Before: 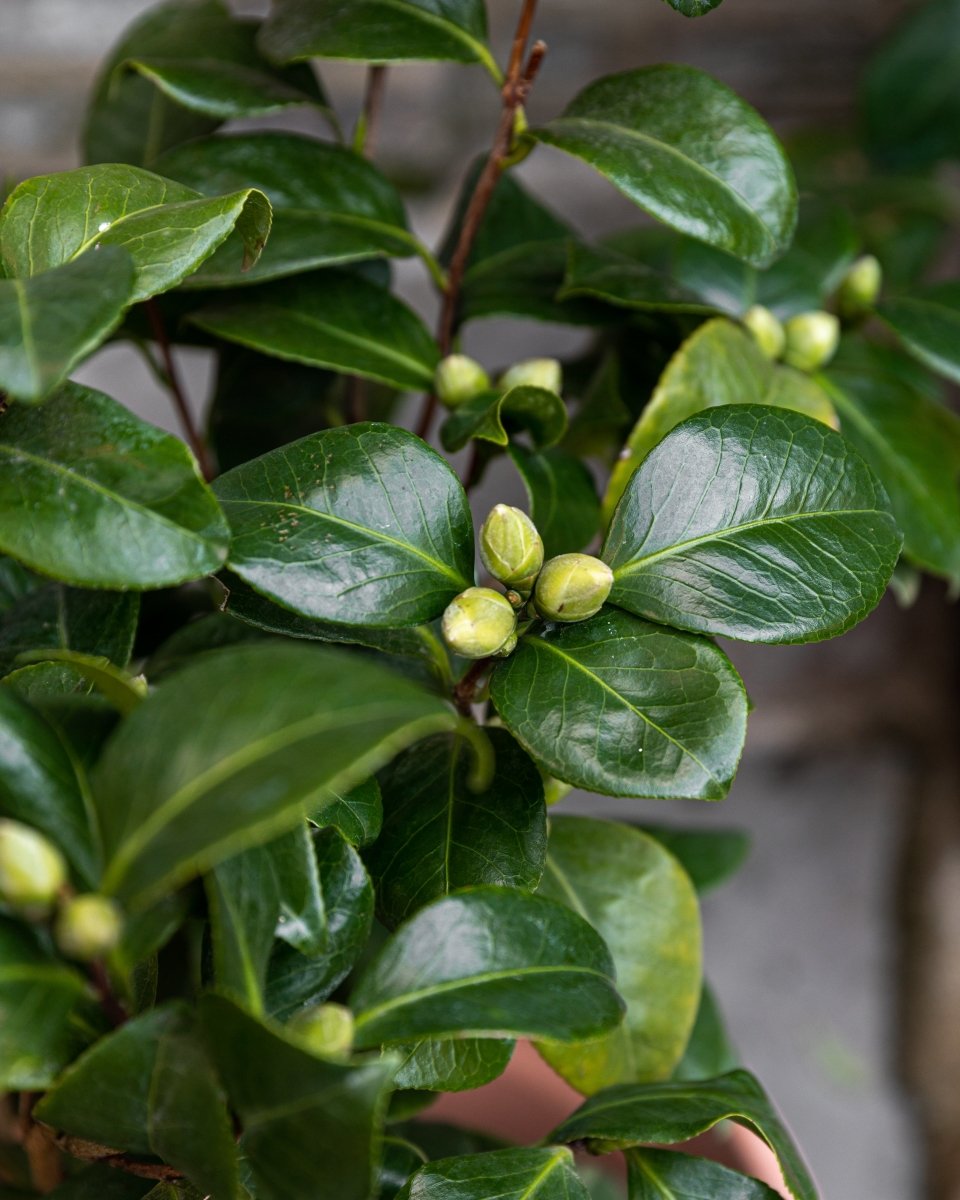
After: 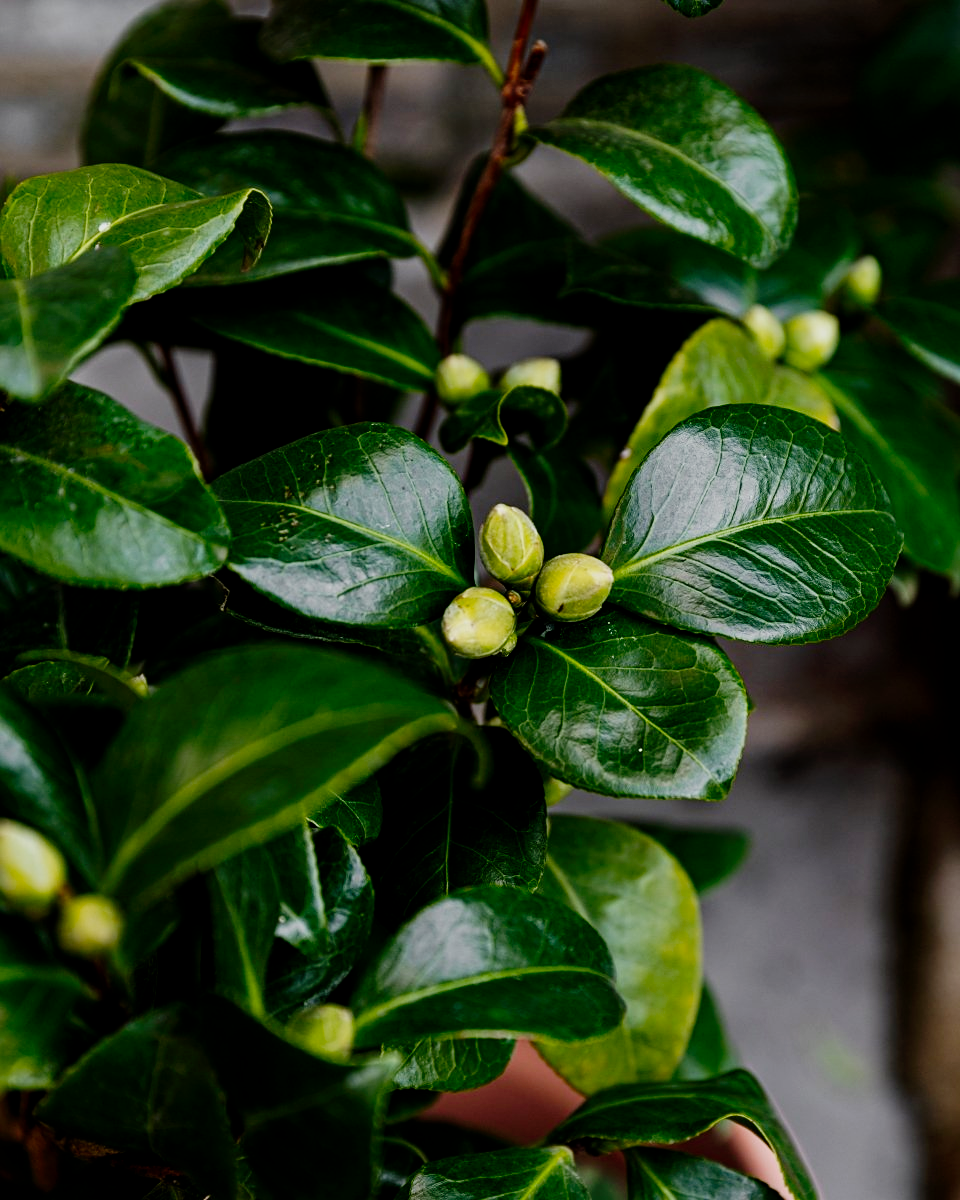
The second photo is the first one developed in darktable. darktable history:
sharpen: amount 0.2
tone curve: curves: ch0 [(0, 0) (0.003, 0) (0.011, 0.001) (0.025, 0.003) (0.044, 0.005) (0.069, 0.013) (0.1, 0.024) (0.136, 0.04) (0.177, 0.087) (0.224, 0.148) (0.277, 0.238) (0.335, 0.335) (0.399, 0.43) (0.468, 0.524) (0.543, 0.621) (0.623, 0.712) (0.709, 0.788) (0.801, 0.867) (0.898, 0.947) (1, 1)], preserve colors none
exposure: black level correction 0.009, exposure -0.637 EV, compensate highlight preservation false
